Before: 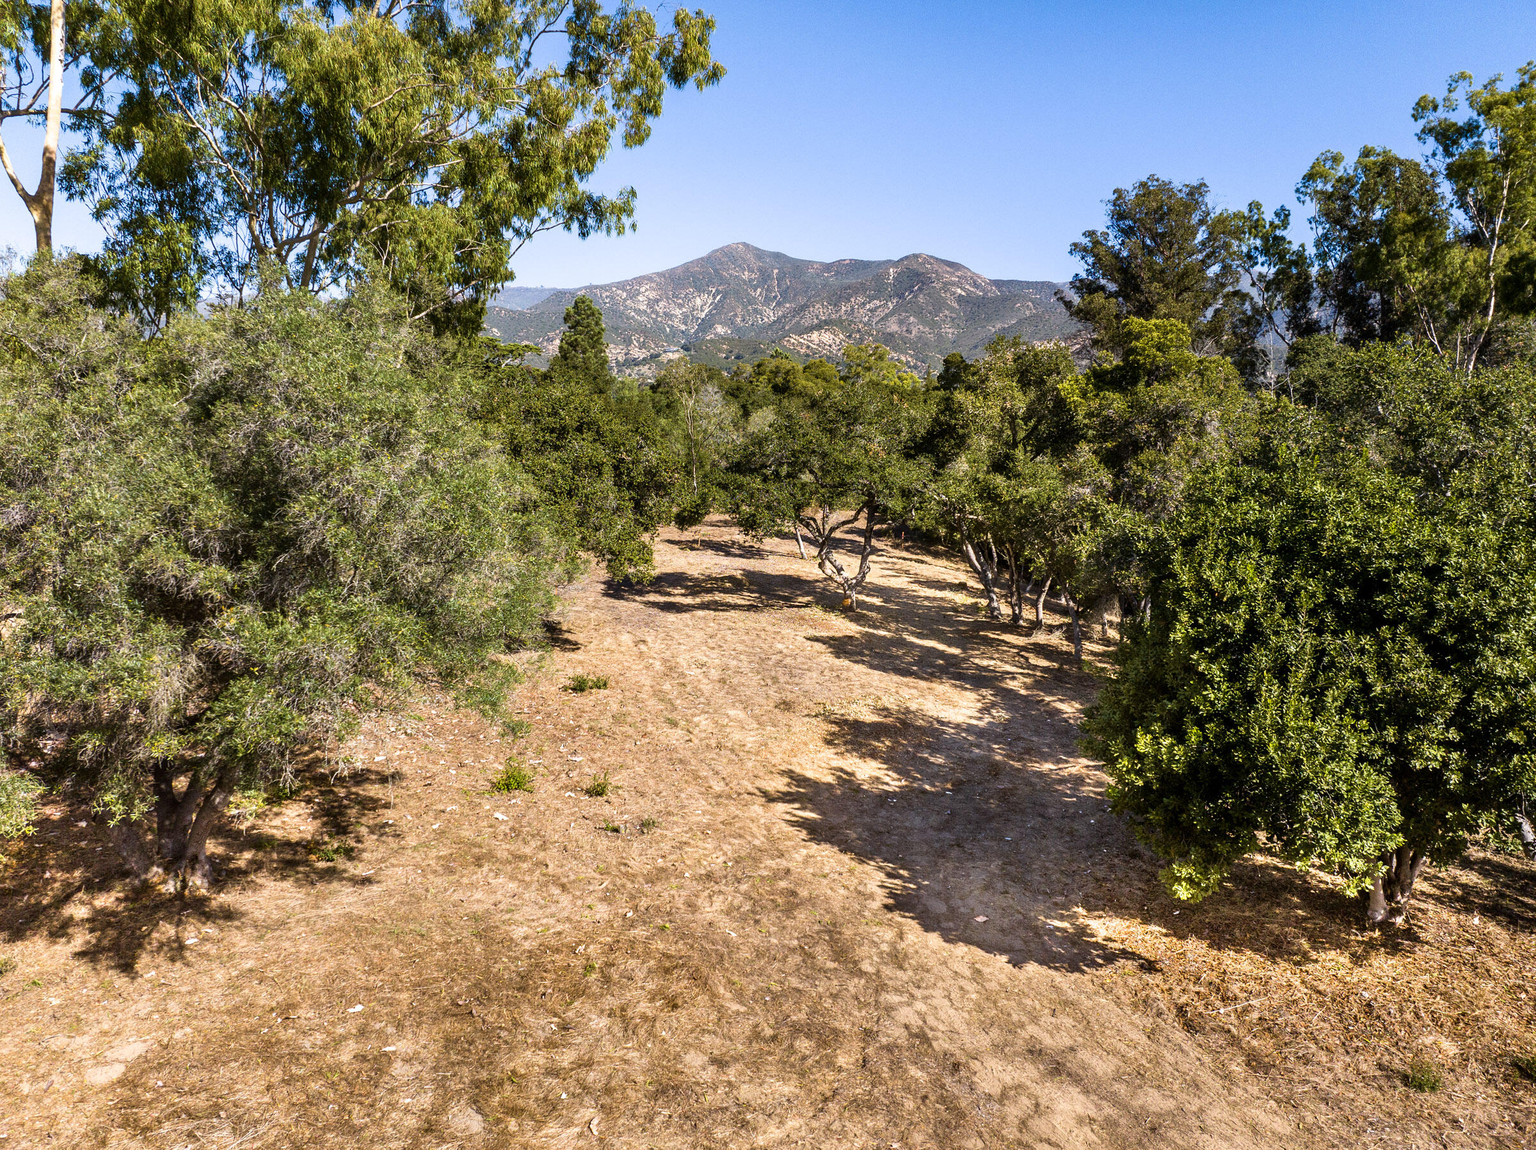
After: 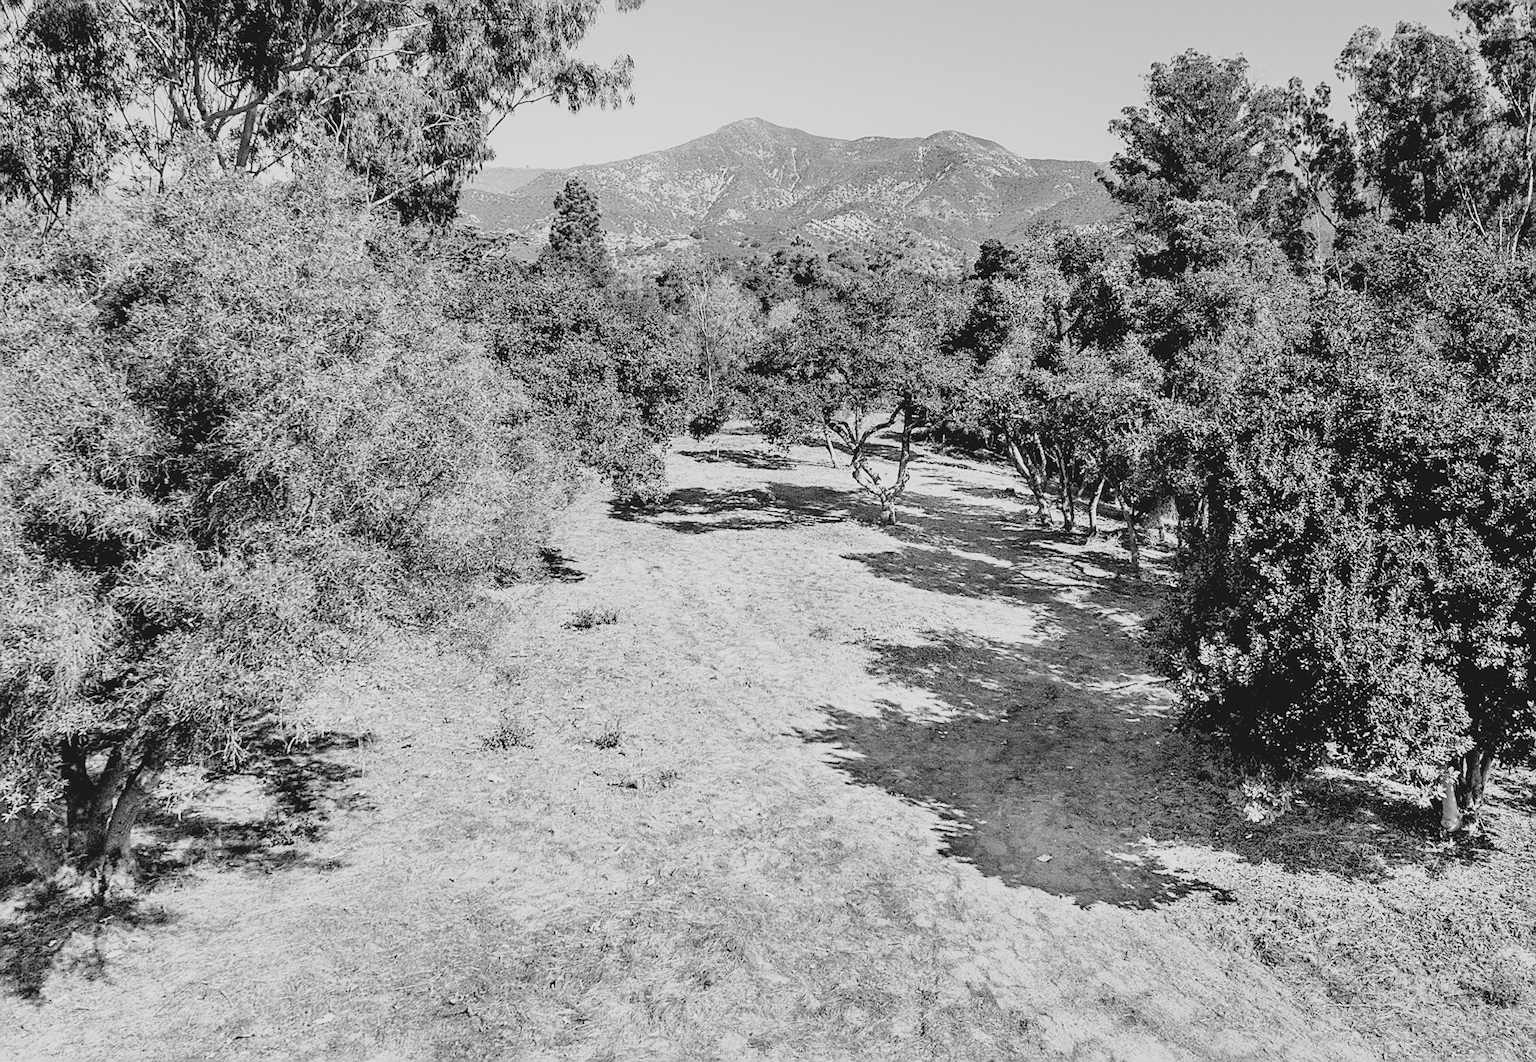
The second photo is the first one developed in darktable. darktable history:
rgb levels: preserve colors sum RGB, levels [[0.038, 0.433, 0.934], [0, 0.5, 1], [0, 0.5, 1]]
base curve: curves: ch0 [(0, 0) (0.028, 0.03) (0.121, 0.232) (0.46, 0.748) (0.859, 0.968) (1, 1)], preserve colors none
monochrome: a 1.94, b -0.638
rotate and perspective: rotation -0.013°, lens shift (vertical) -0.027, lens shift (horizontal) 0.178, crop left 0.016, crop right 0.989, crop top 0.082, crop bottom 0.918
crop and rotate: angle 1.96°, left 5.673%, top 5.673%
contrast brightness saturation: contrast -0.19, saturation 0.19
white balance: red 0.766, blue 1.537
sharpen: on, module defaults
